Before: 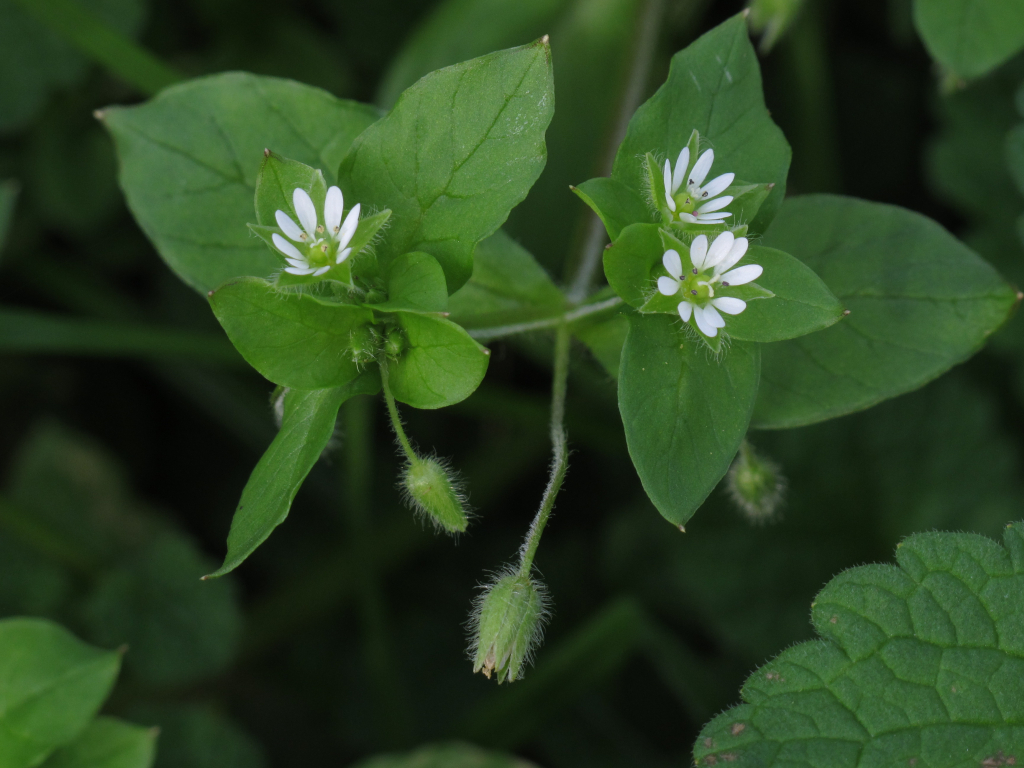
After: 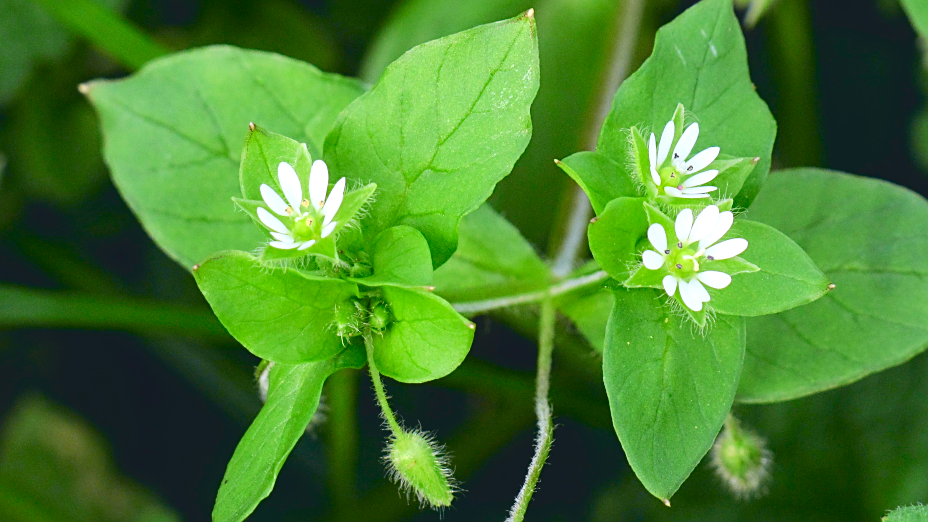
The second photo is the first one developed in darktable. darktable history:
tone curve: curves: ch0 [(0, 0.023) (0.104, 0.058) (0.21, 0.162) (0.469, 0.524) (0.579, 0.65) (0.725, 0.8) (0.858, 0.903) (1, 0.974)]; ch1 [(0, 0) (0.414, 0.395) (0.447, 0.447) (0.502, 0.501) (0.521, 0.512) (0.566, 0.566) (0.618, 0.61) (0.654, 0.642) (1, 1)]; ch2 [(0, 0) (0.369, 0.388) (0.437, 0.453) (0.492, 0.485) (0.524, 0.508) (0.553, 0.566) (0.583, 0.608) (1, 1)], color space Lab, independent channels, preserve colors none
sharpen: on, module defaults
exposure: exposure 0.6 EV, compensate highlight preservation false
levels: levels [0, 0.397, 0.955]
crop: left 1.509%, top 3.452%, right 7.696%, bottom 28.452%
